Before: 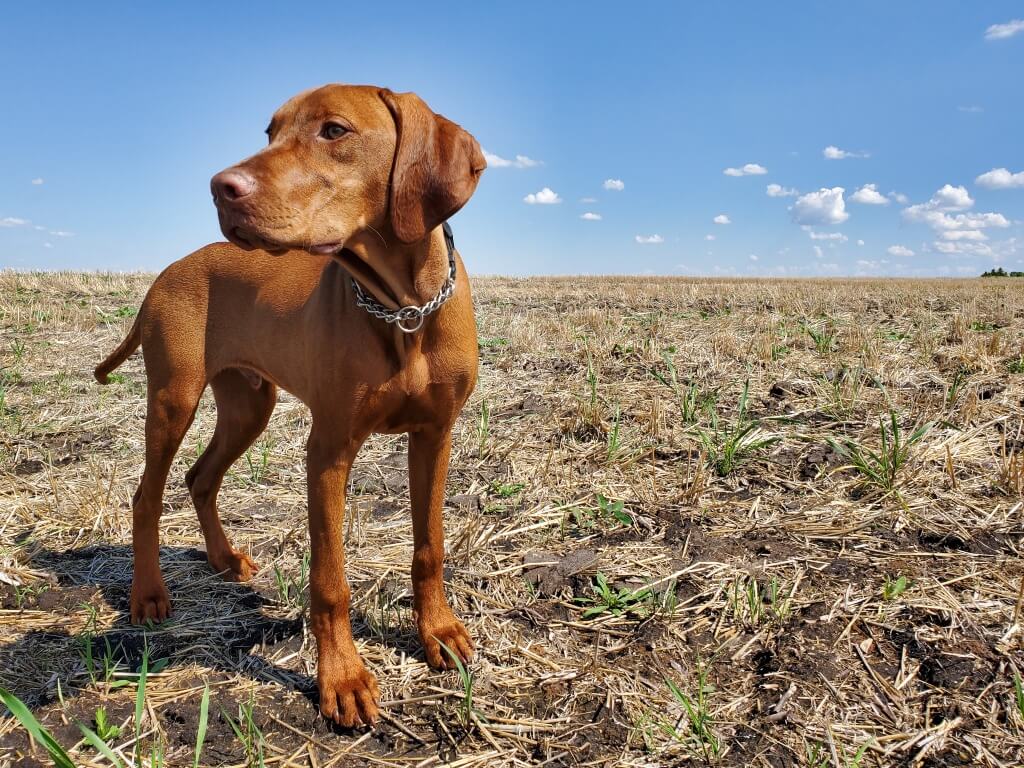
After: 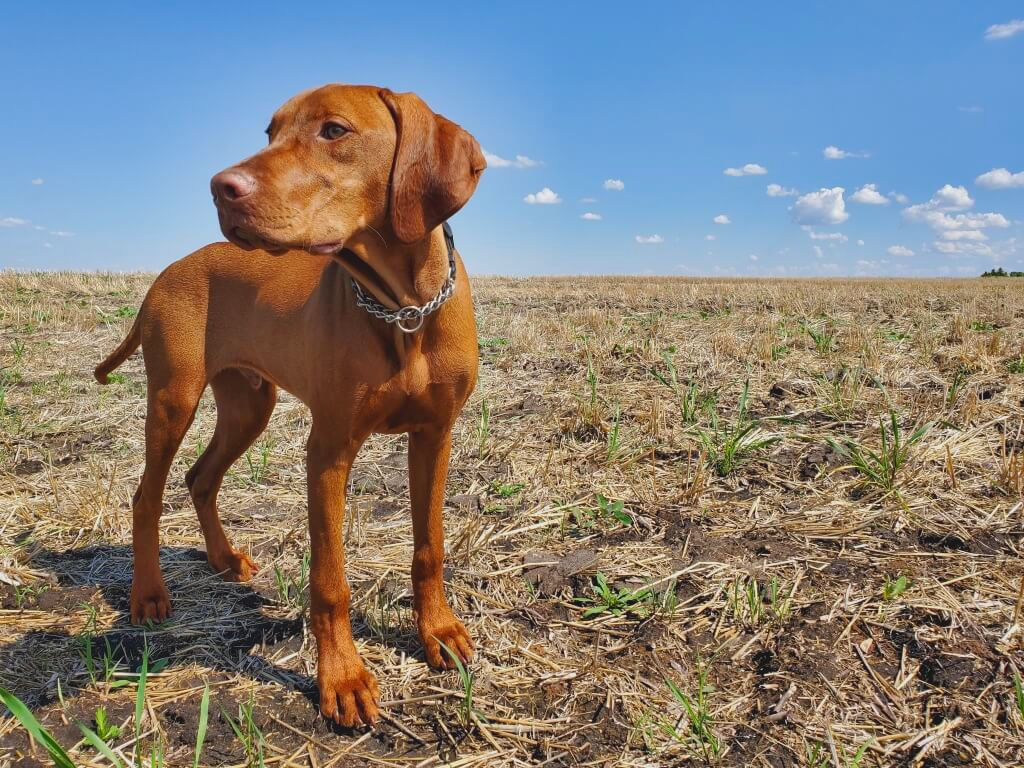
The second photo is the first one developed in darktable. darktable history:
lowpass: radius 0.1, contrast 0.85, saturation 1.1, unbound 0
white balance: red 1, blue 1
